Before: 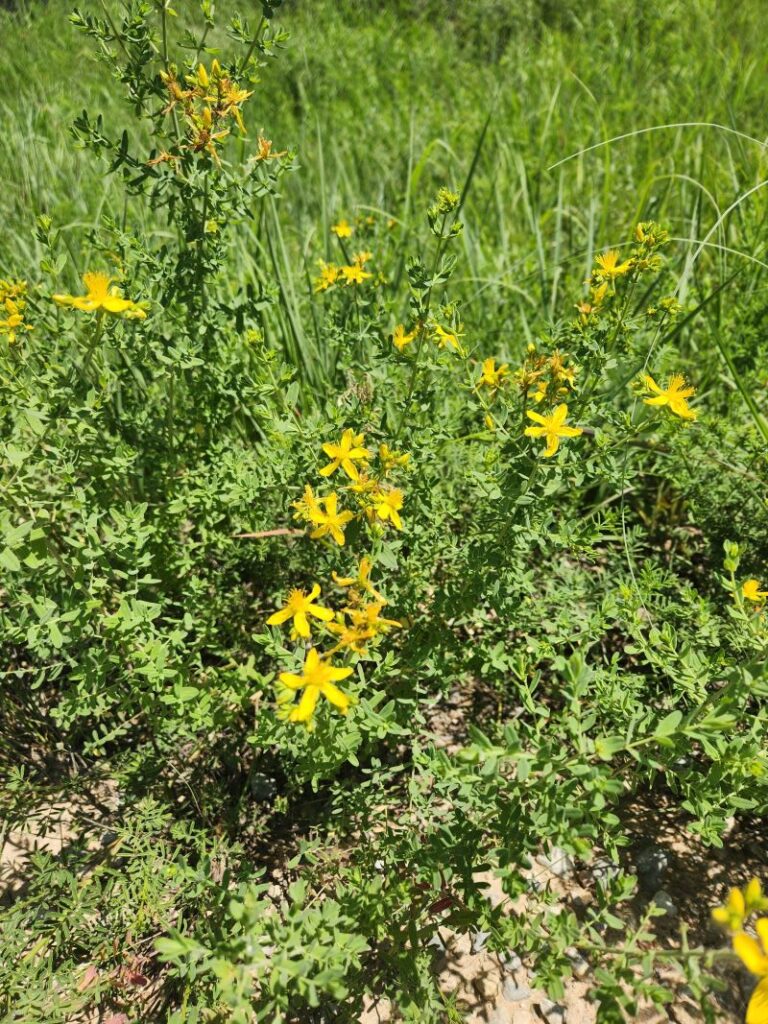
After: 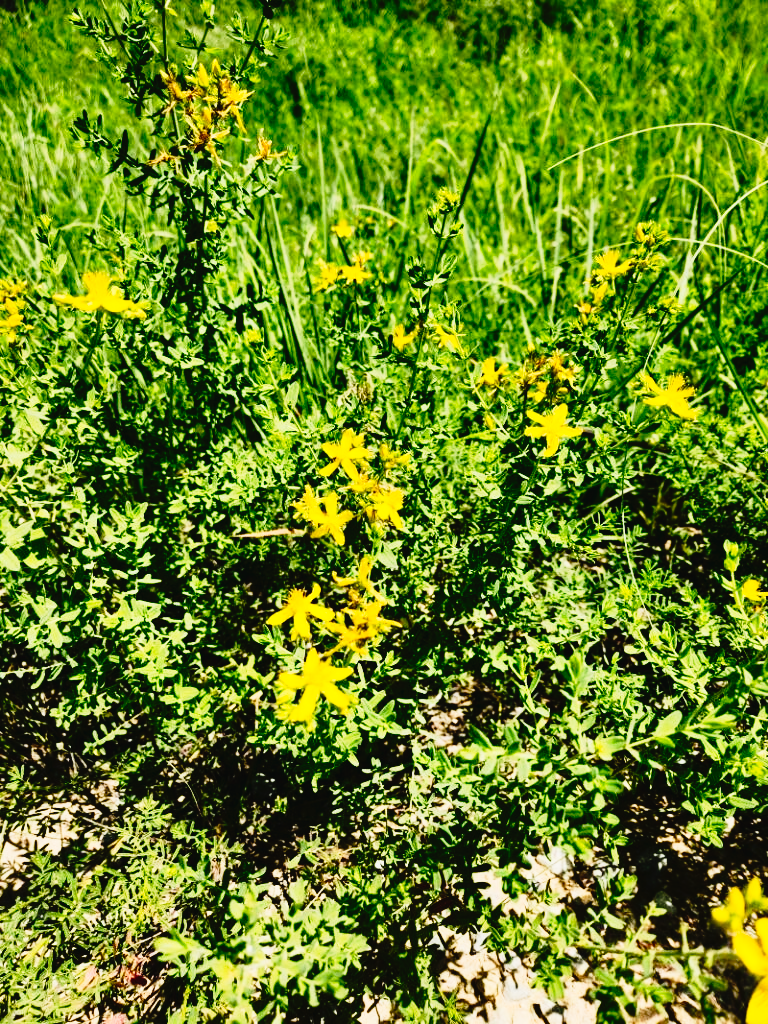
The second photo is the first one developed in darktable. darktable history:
contrast brightness saturation: contrast 0.214, brightness -0.103, saturation 0.206
tone curve: curves: ch0 [(0, 0.022) (0.177, 0.086) (0.392, 0.438) (0.704, 0.844) (0.858, 0.938) (1, 0.981)]; ch1 [(0, 0) (0.402, 0.36) (0.476, 0.456) (0.498, 0.501) (0.518, 0.521) (0.58, 0.598) (0.619, 0.65) (0.692, 0.737) (1, 1)]; ch2 [(0, 0) (0.415, 0.438) (0.483, 0.499) (0.503, 0.507) (0.526, 0.537) (0.563, 0.624) (0.626, 0.714) (0.699, 0.753) (0.997, 0.858)], preserve colors none
